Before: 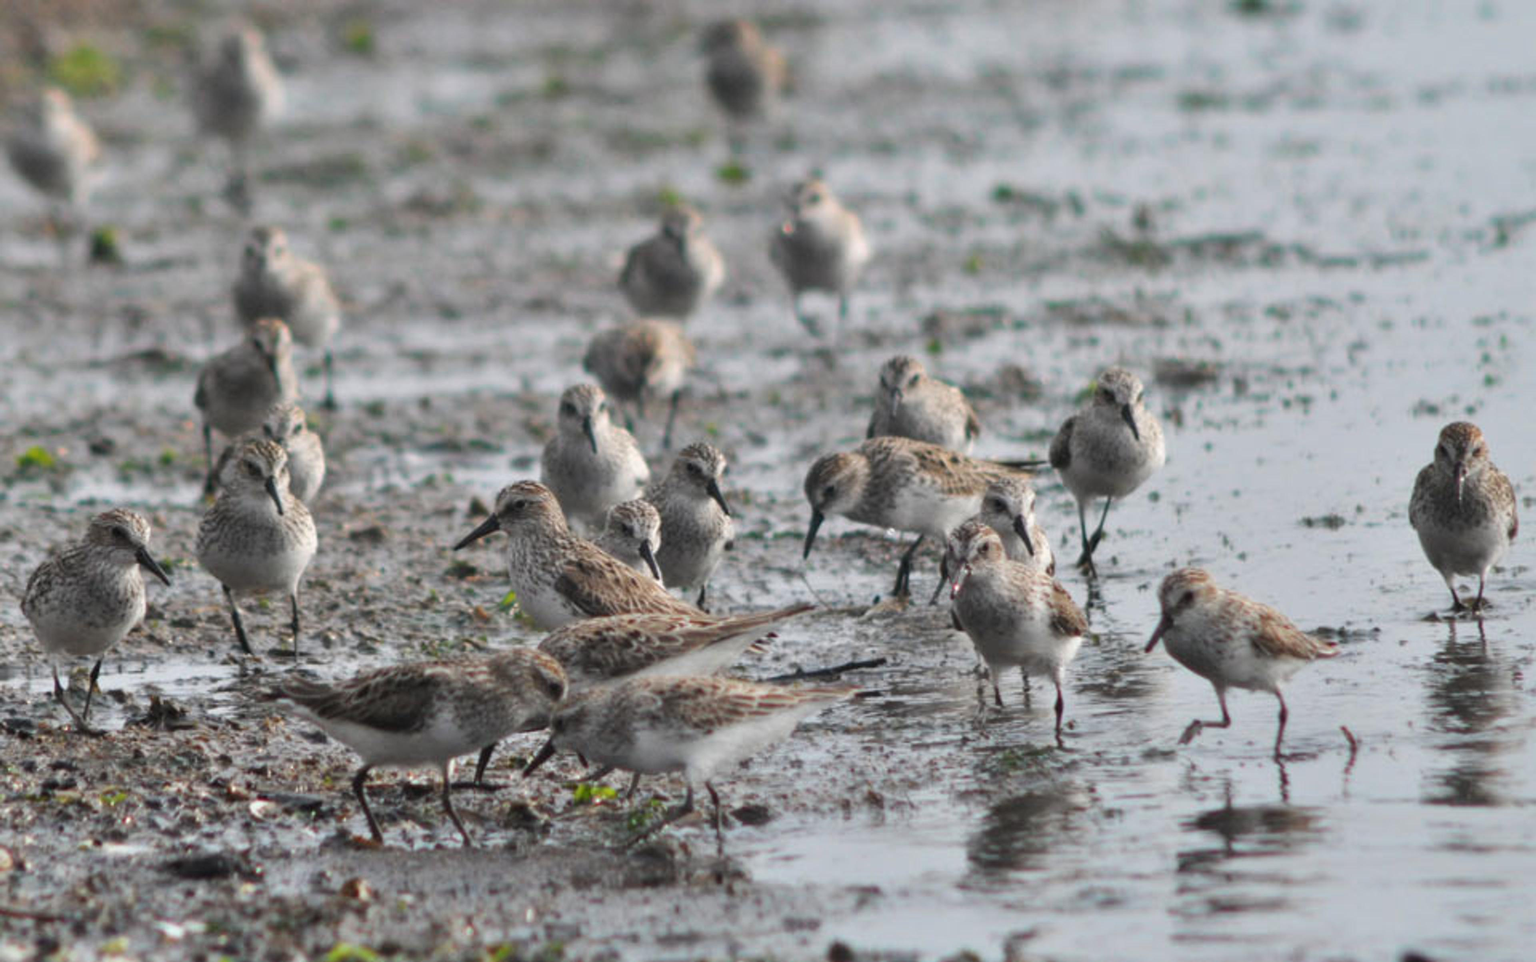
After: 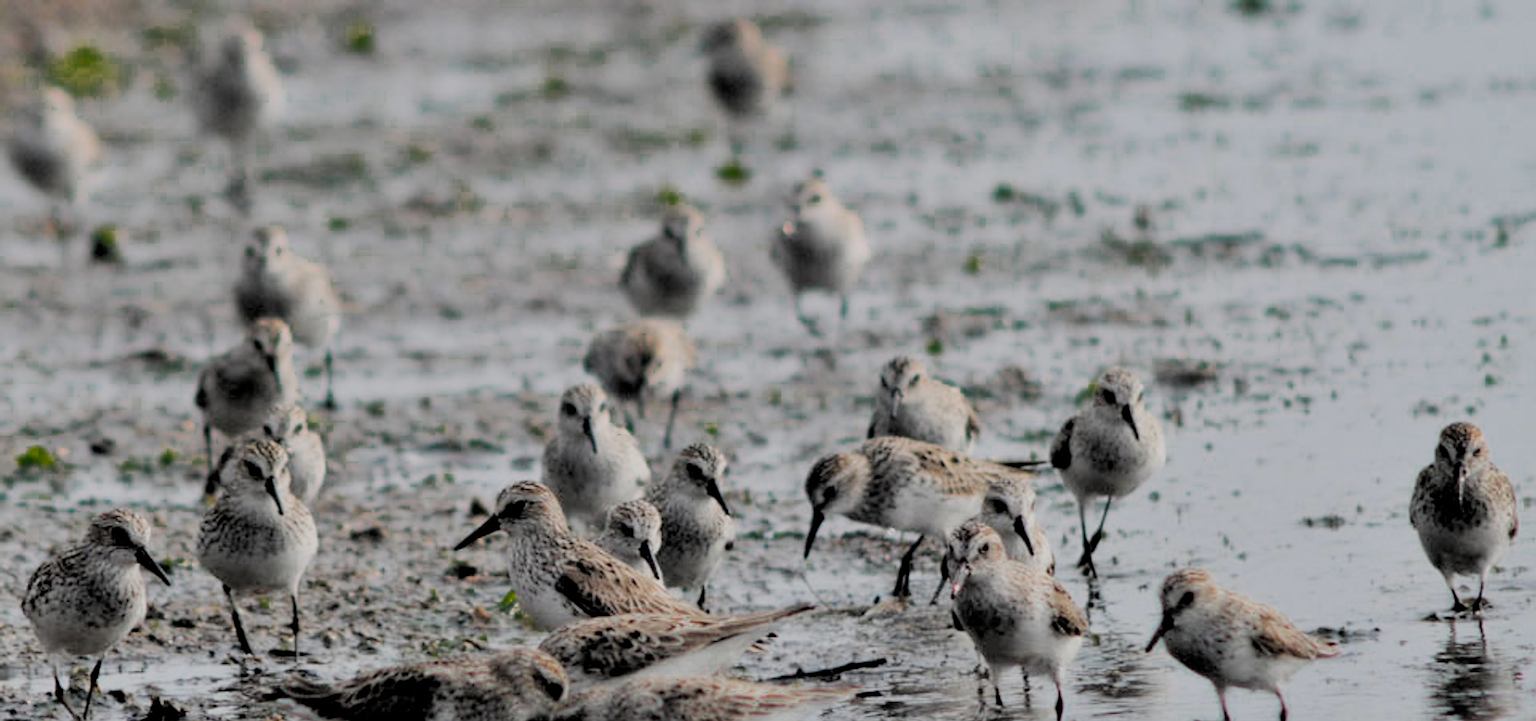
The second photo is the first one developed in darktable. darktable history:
filmic rgb: black relative exposure -6.82 EV, white relative exposure 5.89 EV, hardness 2.71
rgb levels: levels [[0.029, 0.461, 0.922], [0, 0.5, 1], [0, 0.5, 1]]
crop: bottom 24.988%
sharpen: on, module defaults
color zones: curves: ch0 [(0.25, 0.5) (0.347, 0.092) (0.75, 0.5)]; ch1 [(0.25, 0.5) (0.33, 0.51) (0.75, 0.5)]
